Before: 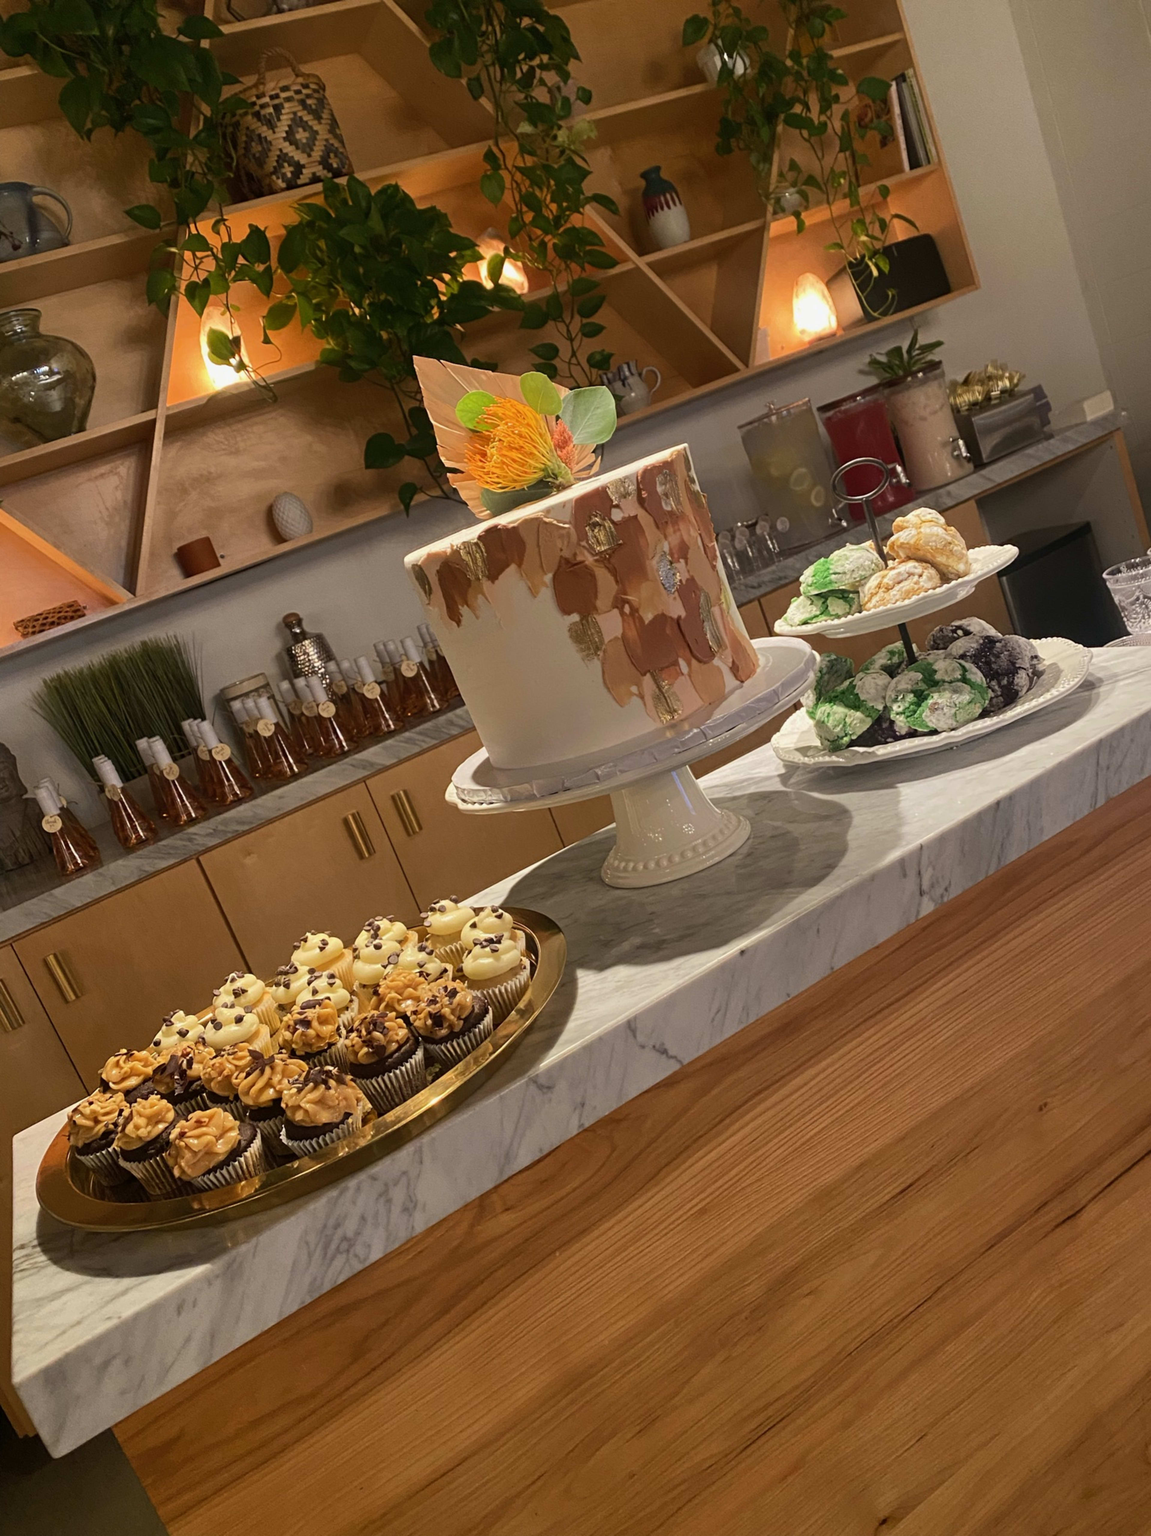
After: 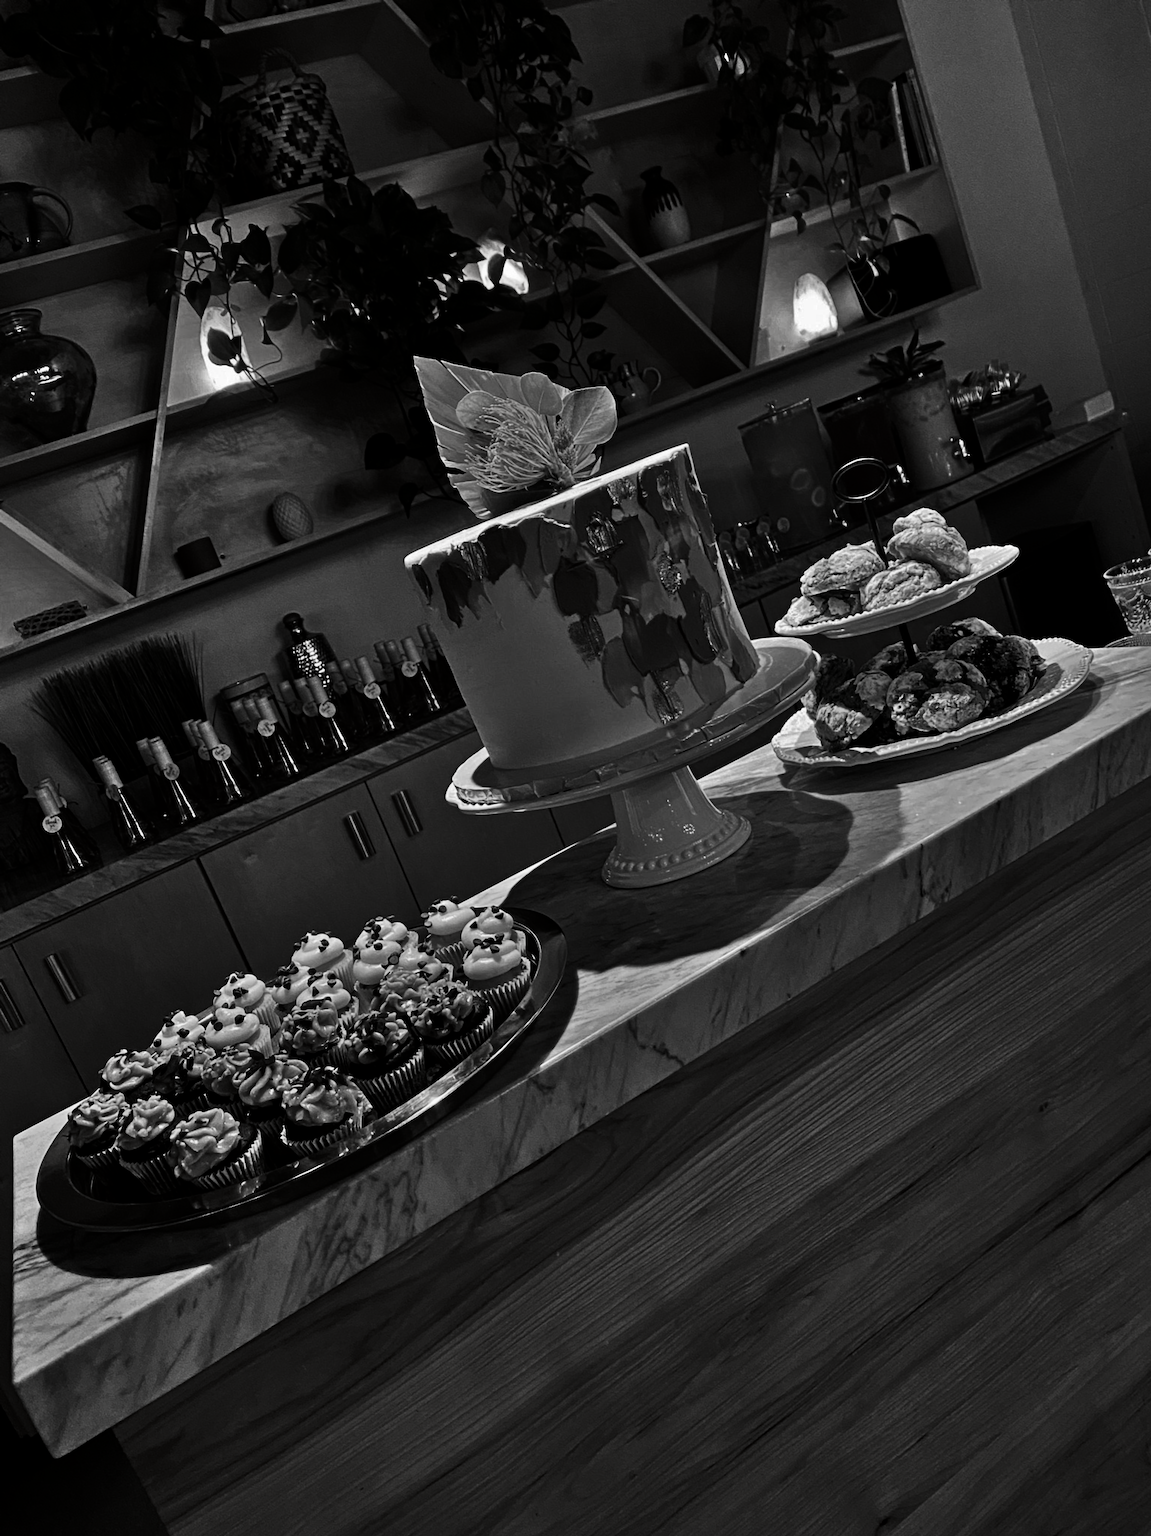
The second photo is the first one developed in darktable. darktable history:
shadows and highlights: shadows 58.71, soften with gaussian
contrast brightness saturation: contrast 0.017, brightness -0.984, saturation -0.993
haze removal: compatibility mode true, adaptive false
